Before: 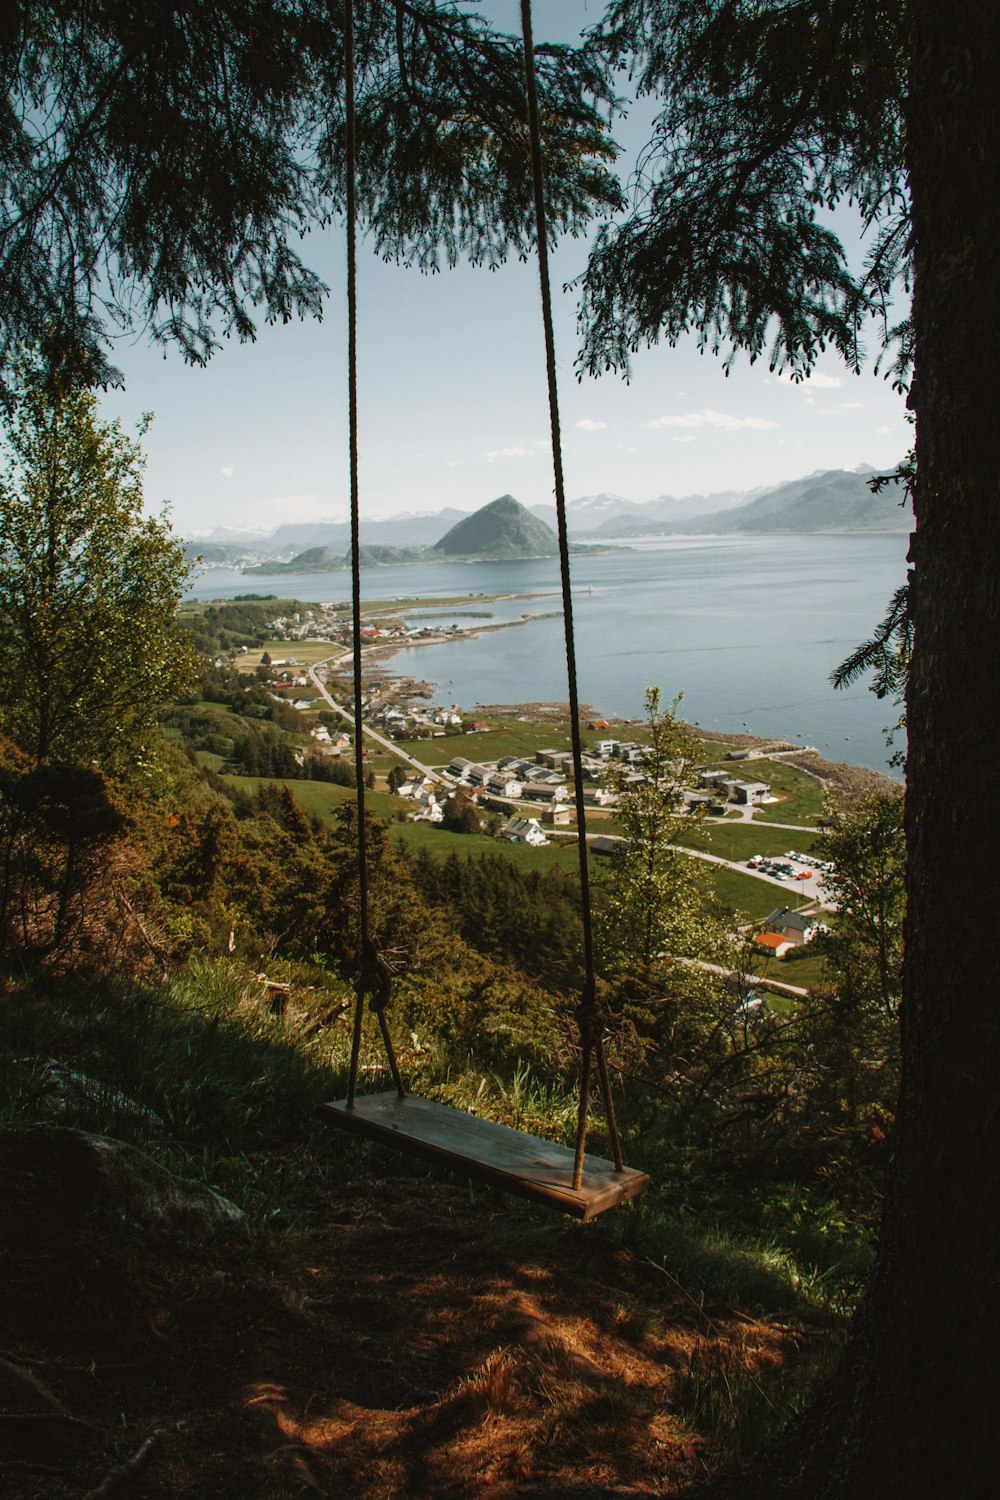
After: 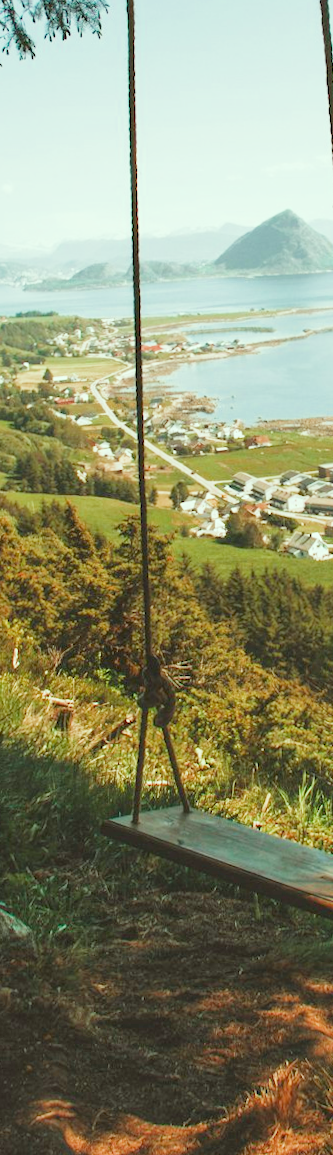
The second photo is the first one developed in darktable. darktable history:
crop and rotate: left 21.77%, top 18.528%, right 44.676%, bottom 2.997%
filmic rgb: middle gray luminance 4.29%, black relative exposure -13 EV, white relative exposure 5 EV, threshold 6 EV, target black luminance 0%, hardness 5.19, latitude 59.69%, contrast 0.767, highlights saturation mix 5%, shadows ↔ highlights balance 25.95%, add noise in highlights 0, color science v3 (2019), use custom middle-gray values true, iterations of high-quality reconstruction 0, contrast in highlights soft, enable highlight reconstruction true
rotate and perspective: rotation -0.45°, automatic cropping original format, crop left 0.008, crop right 0.992, crop top 0.012, crop bottom 0.988
color correction: highlights a* -8, highlights b* 3.1
local contrast: mode bilateral grid, contrast 10, coarseness 25, detail 115%, midtone range 0.2
